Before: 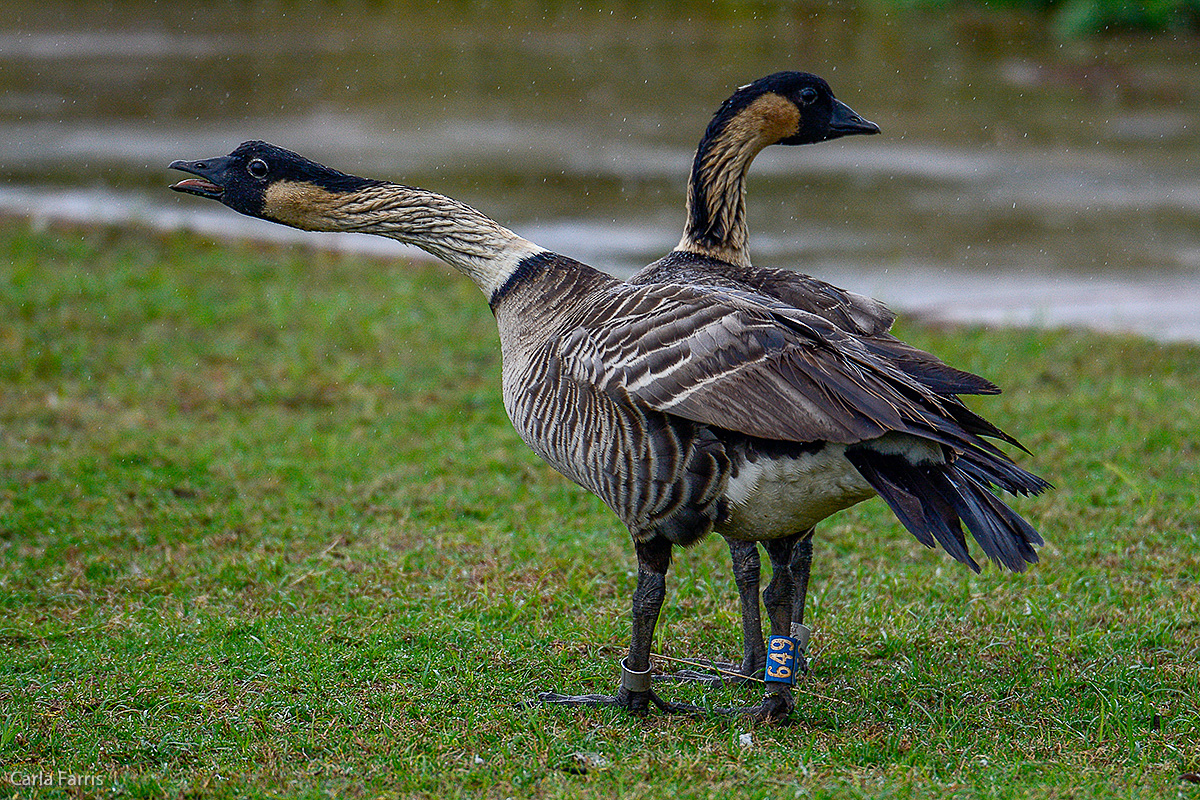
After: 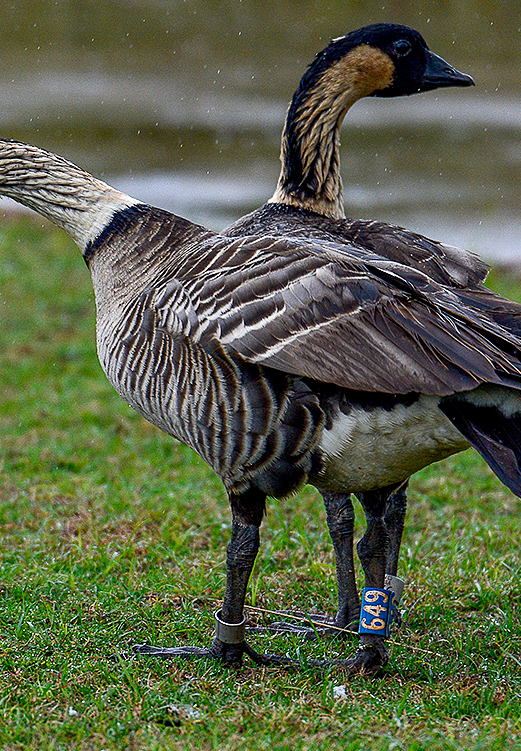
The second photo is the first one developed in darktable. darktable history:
contrast equalizer: octaves 7, y [[0.6 ×6], [0.55 ×6], [0 ×6], [0 ×6], [0 ×6]], mix 0.307
crop: left 33.864%, top 6.018%, right 22.708%
